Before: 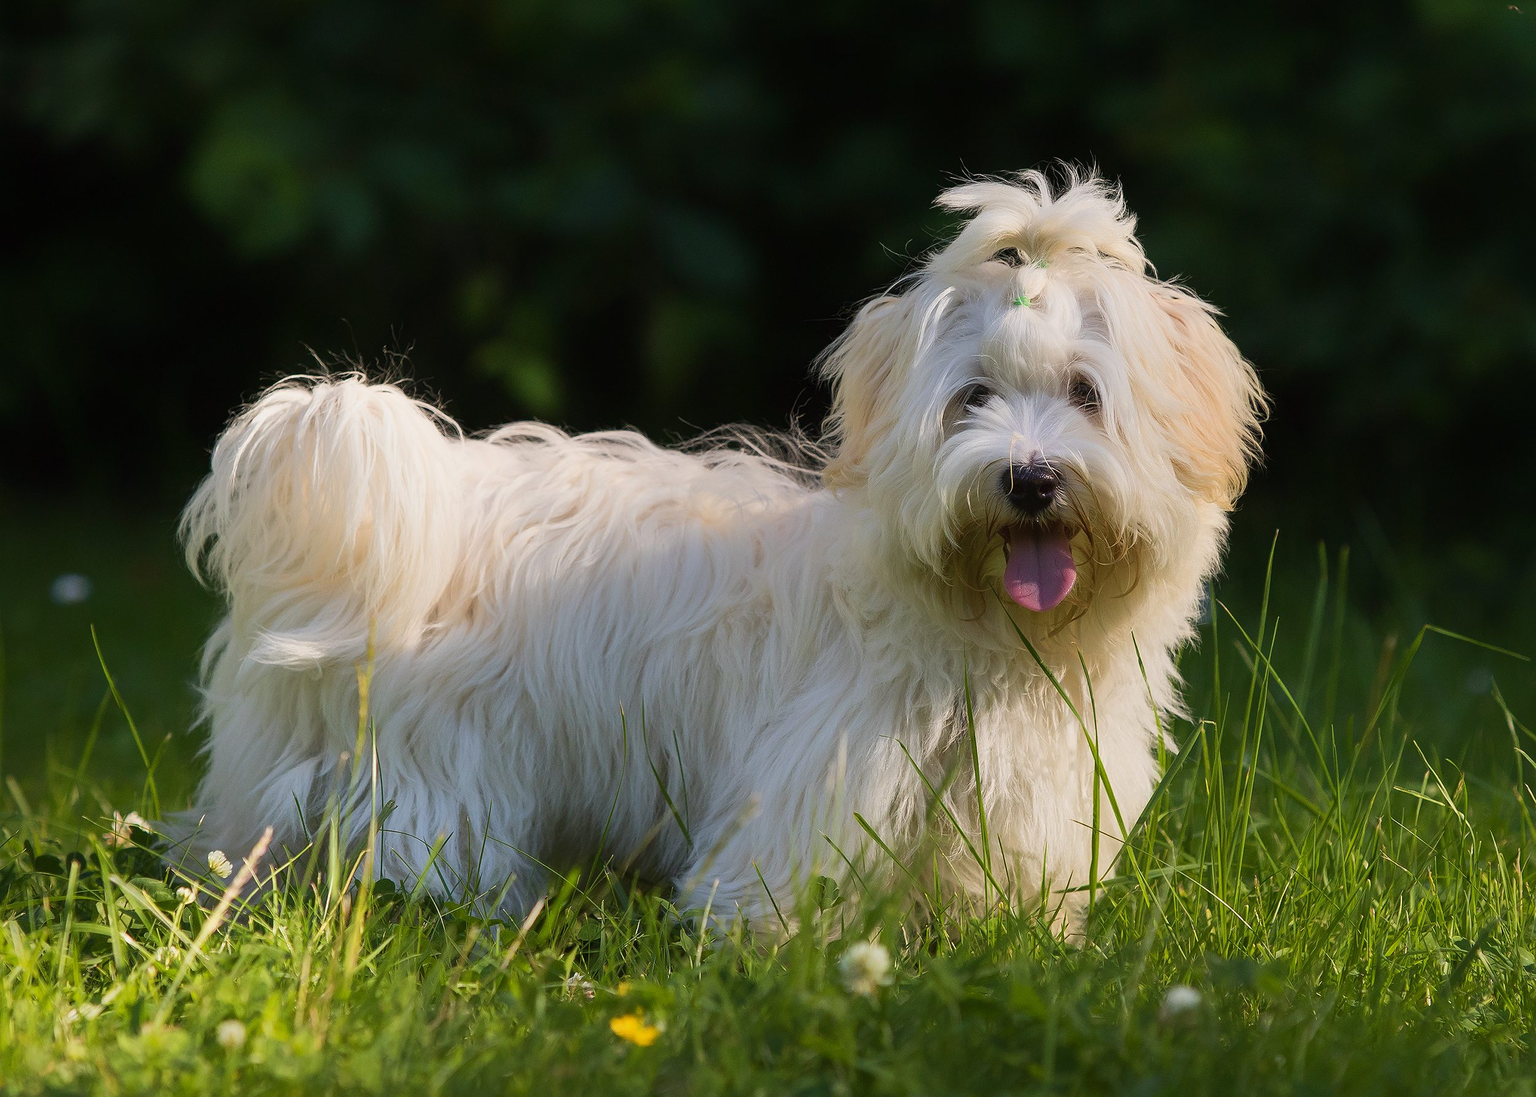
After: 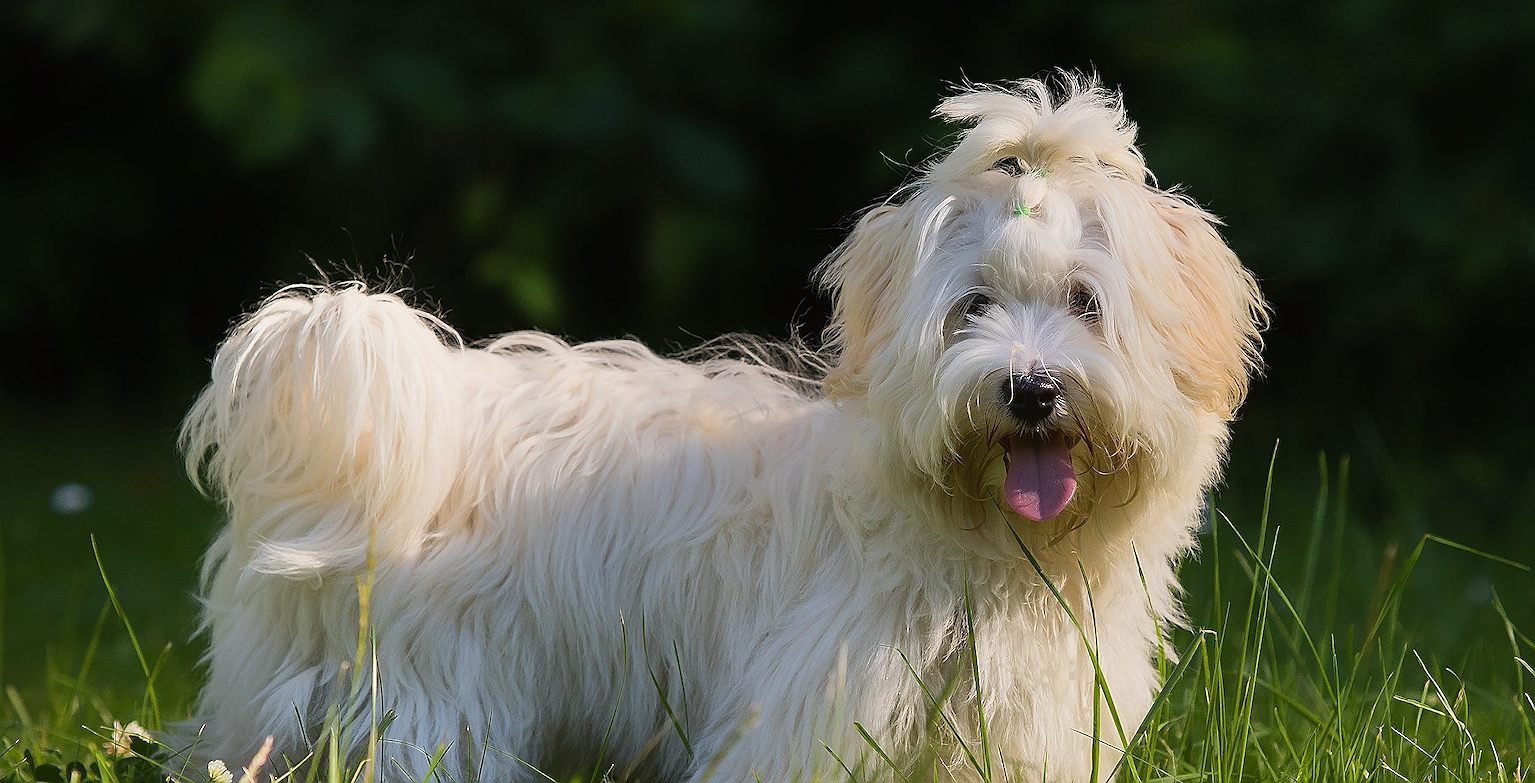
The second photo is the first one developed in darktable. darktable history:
crop and rotate: top 8.318%, bottom 20.193%
sharpen: radius 1.402, amount 1.236, threshold 0.647
